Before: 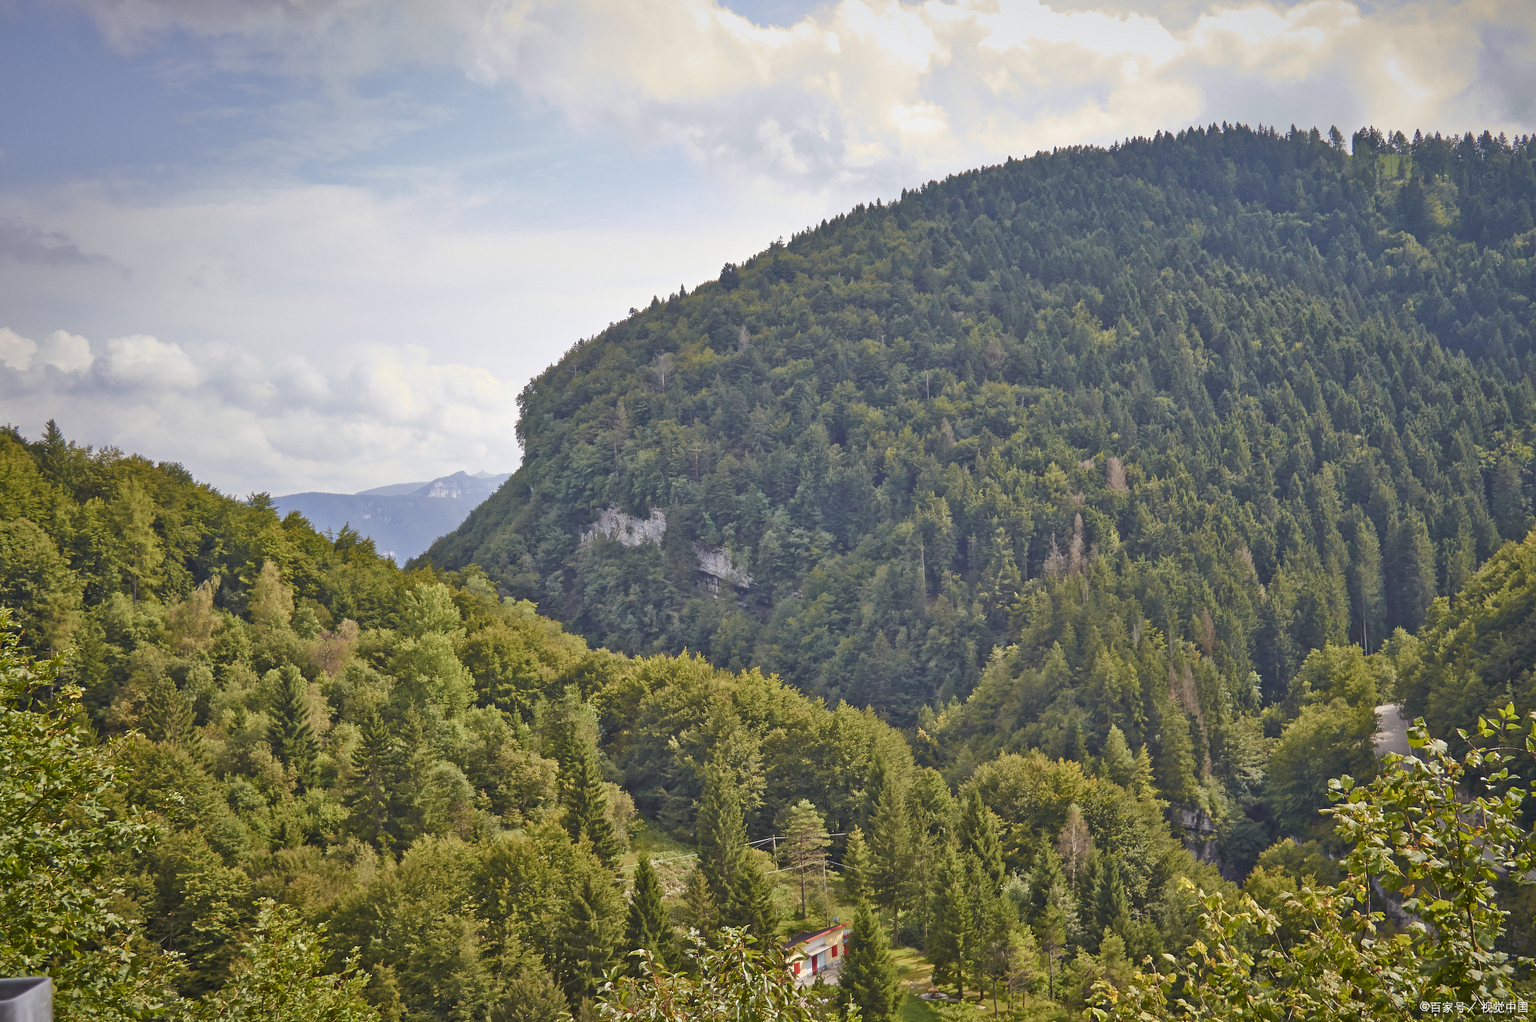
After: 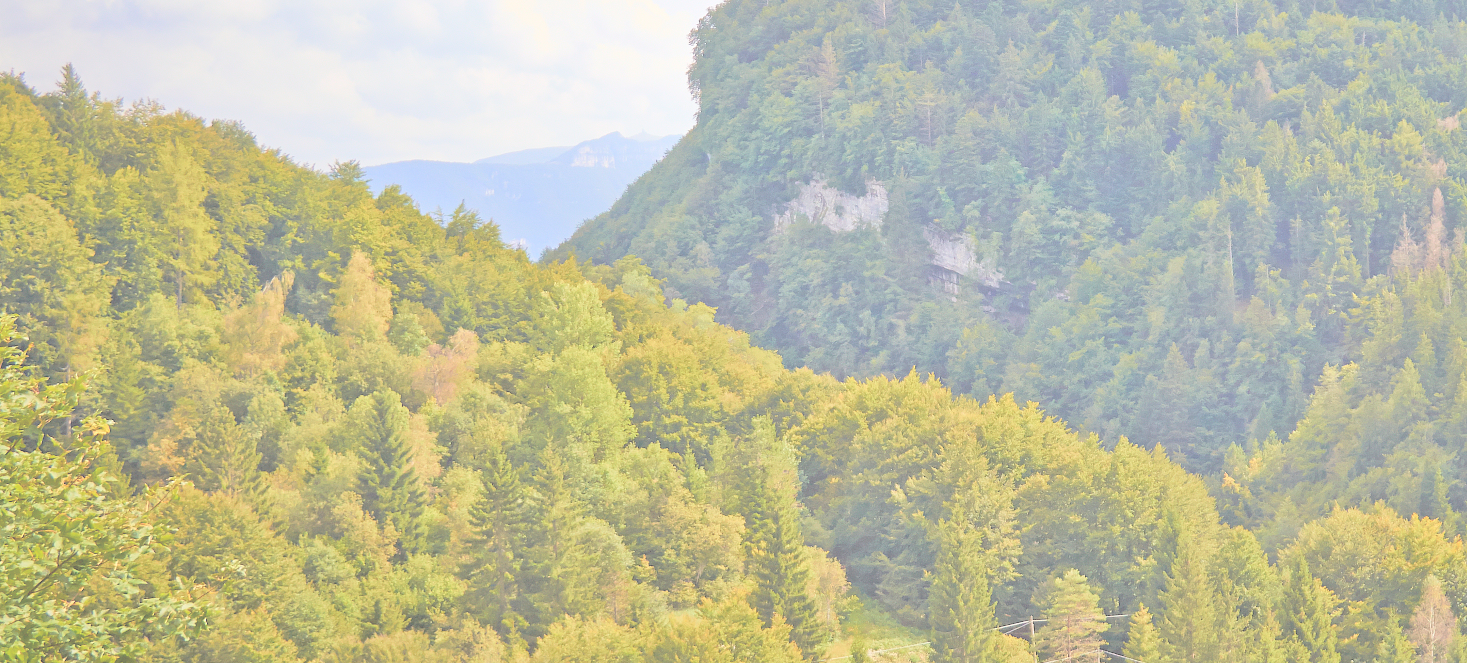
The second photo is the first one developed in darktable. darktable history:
crop: top 36.448%, right 28.351%, bottom 14.836%
contrast brightness saturation: brightness 0.994
contrast equalizer: y [[0.6 ×6], [0.55 ×6], [0 ×6], [0 ×6], [0 ×6]], mix -0.205
